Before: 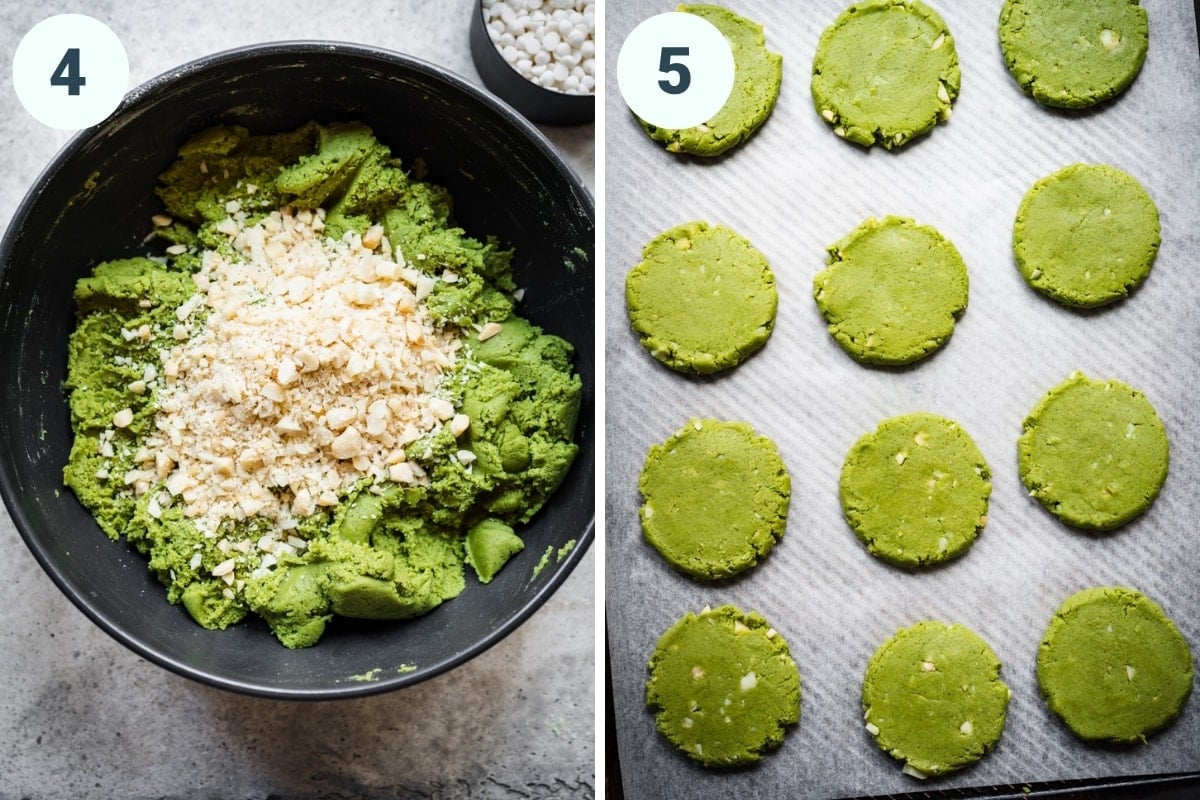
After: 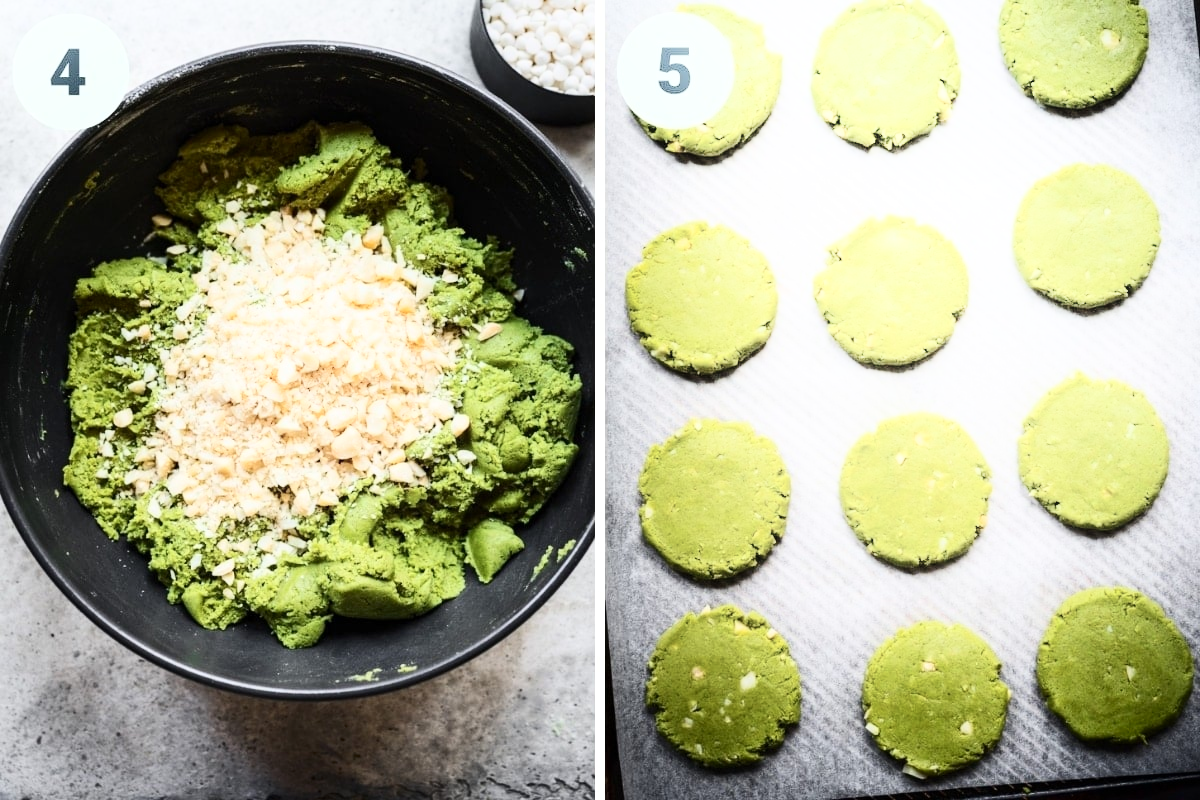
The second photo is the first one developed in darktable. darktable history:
contrast brightness saturation: contrast 0.242, brightness 0.091
shadows and highlights: shadows -89.24, highlights 91.51, soften with gaussian
